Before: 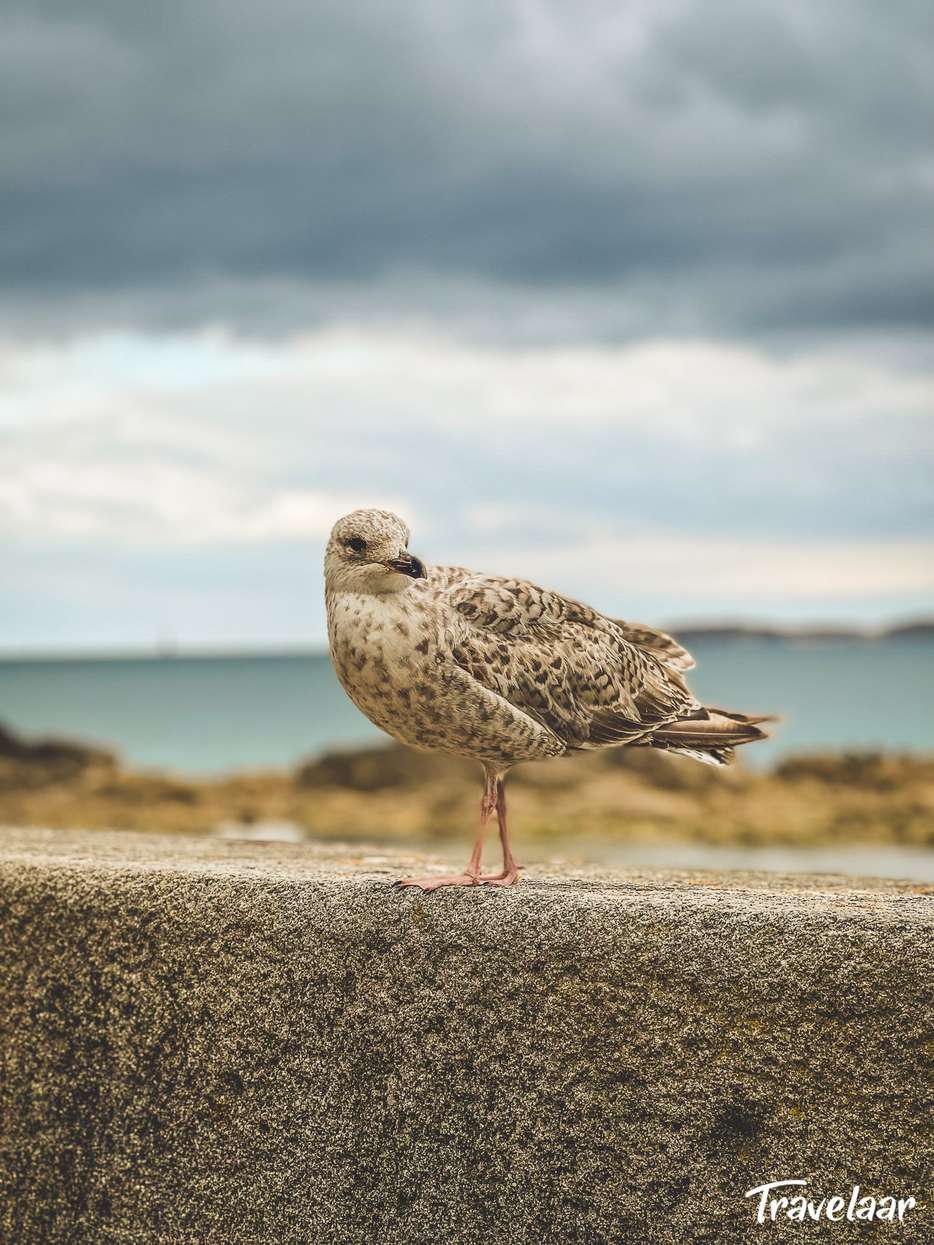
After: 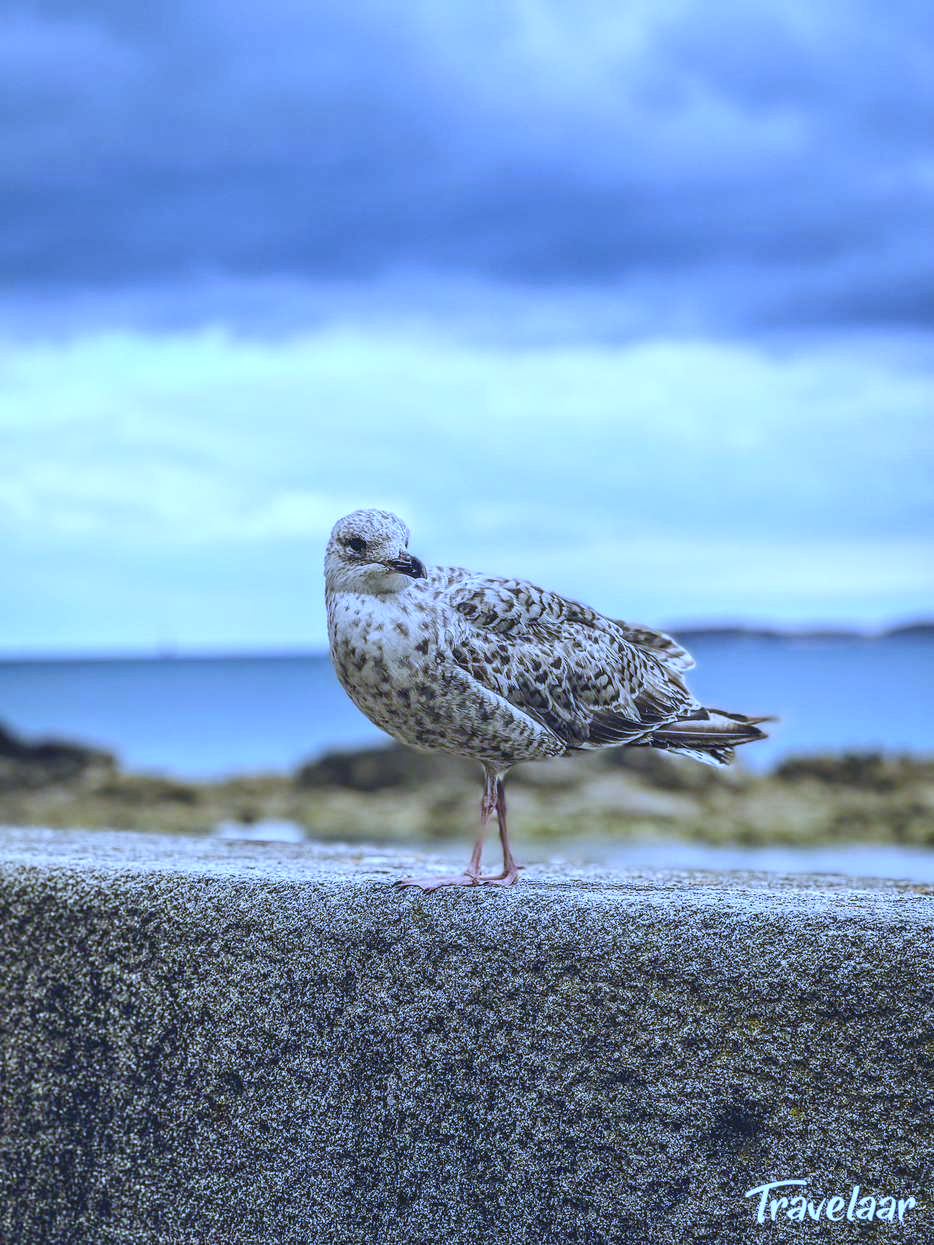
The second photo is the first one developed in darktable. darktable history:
local contrast: detail 130%
white balance: red 0.766, blue 1.537
shadows and highlights: radius 93.07, shadows -14.46, white point adjustment 0.23, highlights 31.48, compress 48.23%, highlights color adjustment 52.79%, soften with gaussian
